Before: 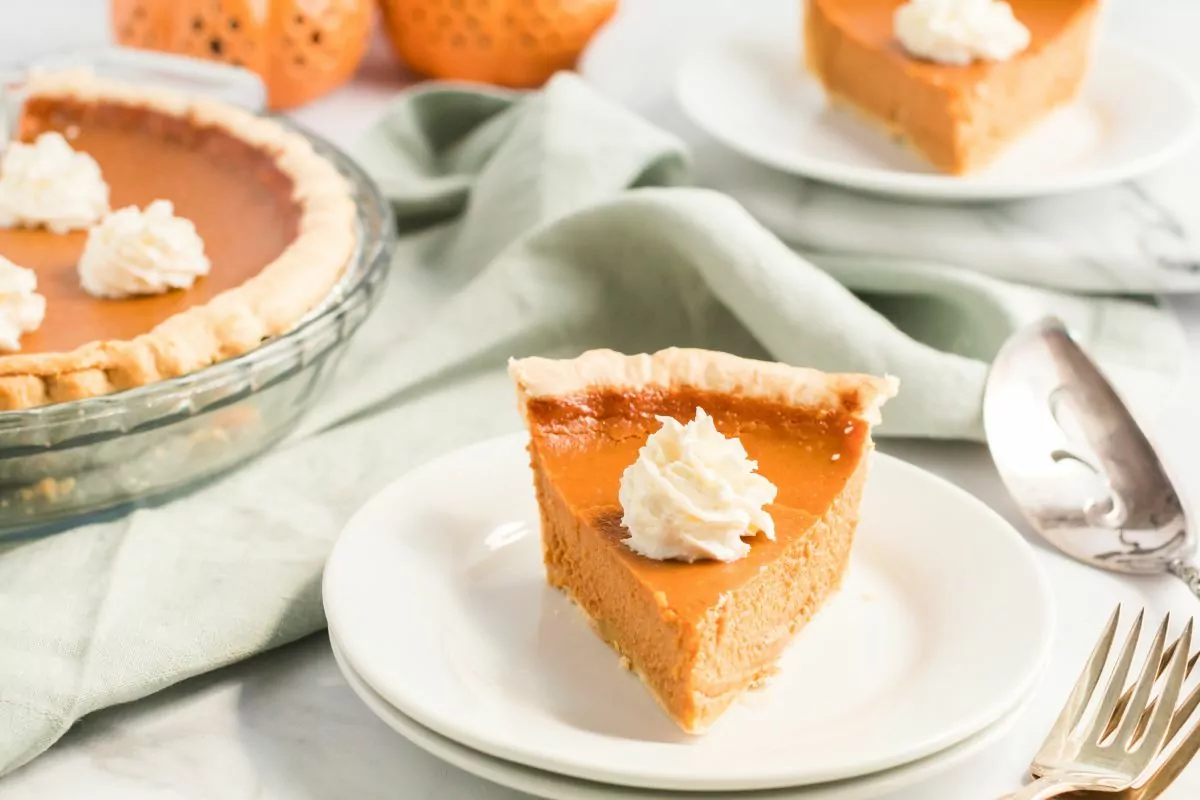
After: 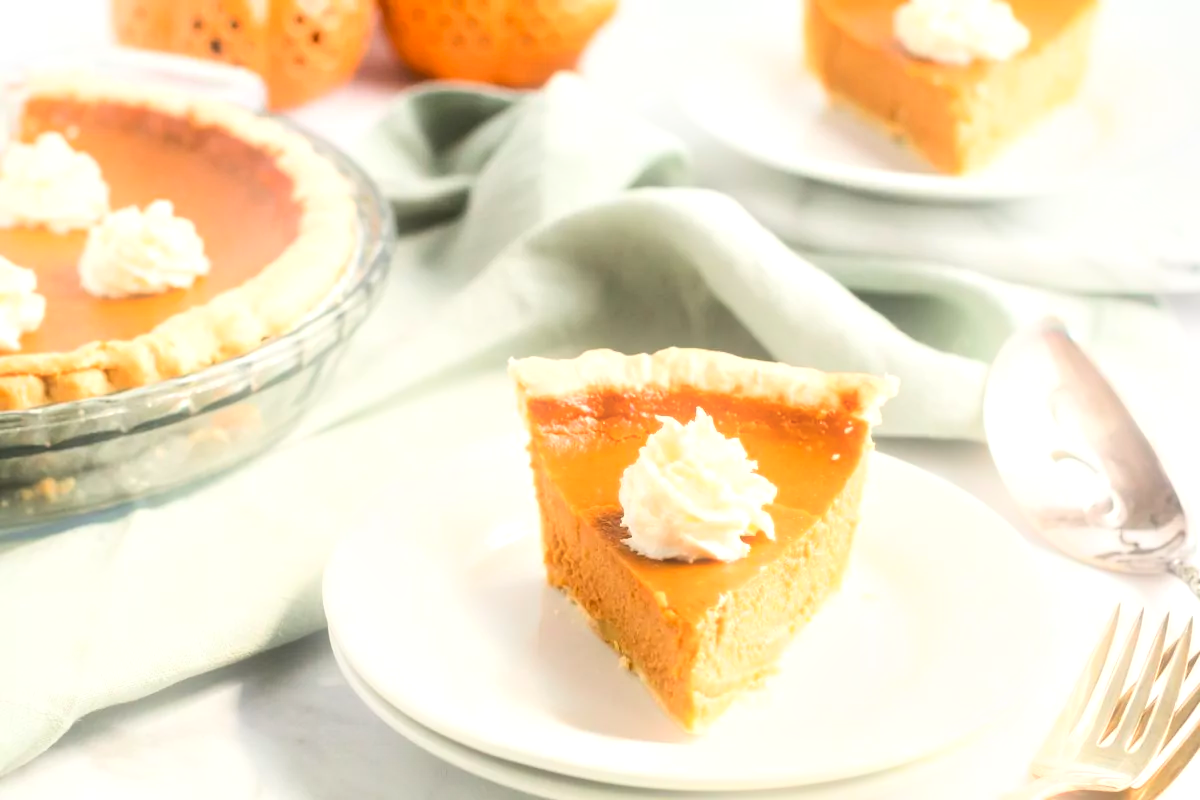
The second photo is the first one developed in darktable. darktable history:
bloom: size 9%, threshold 100%, strength 7%
color zones: curves: ch1 [(0, 0.525) (0.143, 0.556) (0.286, 0.52) (0.429, 0.5) (0.571, 0.5) (0.714, 0.5) (0.857, 0.503) (1, 0.525)]
tone equalizer: -8 EV -0.417 EV, -7 EV -0.389 EV, -6 EV -0.333 EV, -5 EV -0.222 EV, -3 EV 0.222 EV, -2 EV 0.333 EV, -1 EV 0.389 EV, +0 EV 0.417 EV, edges refinement/feathering 500, mask exposure compensation -1.57 EV, preserve details no
